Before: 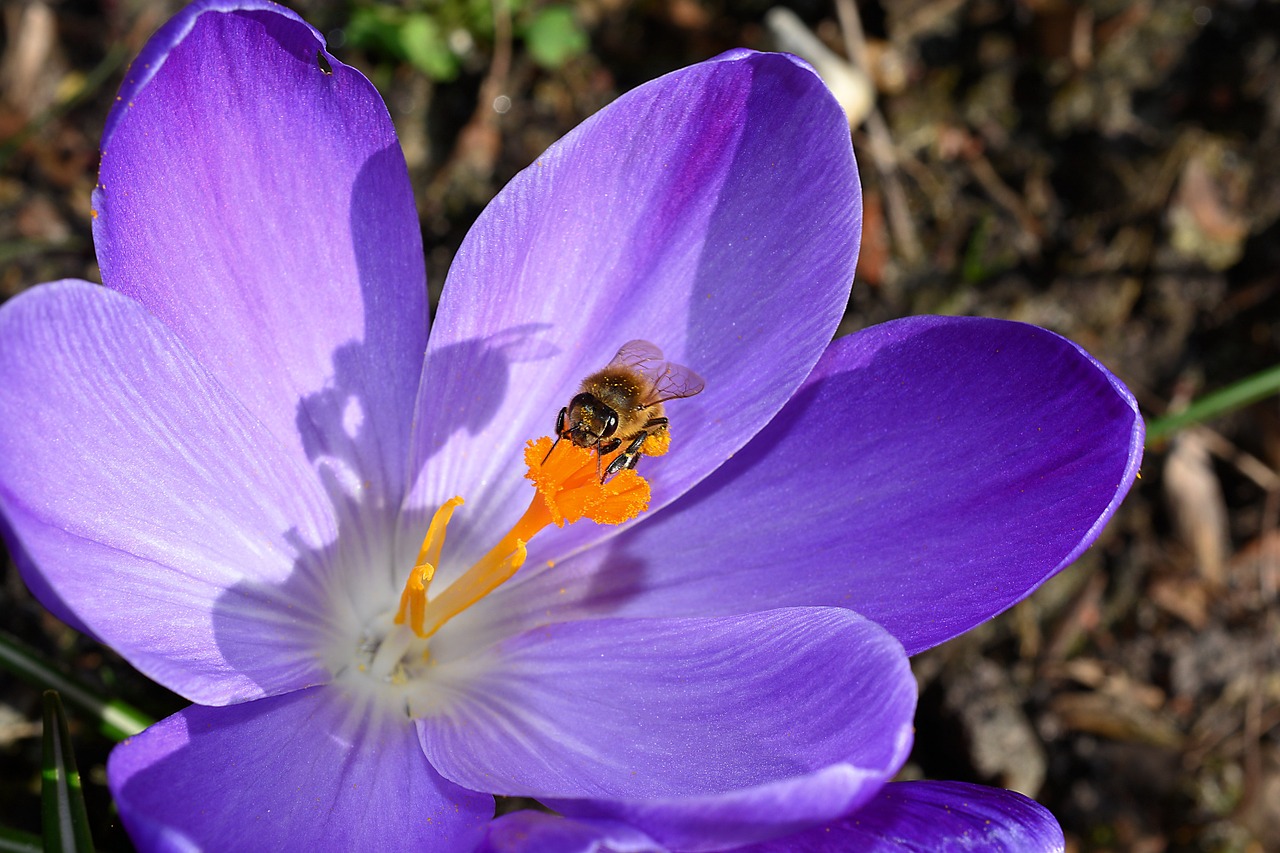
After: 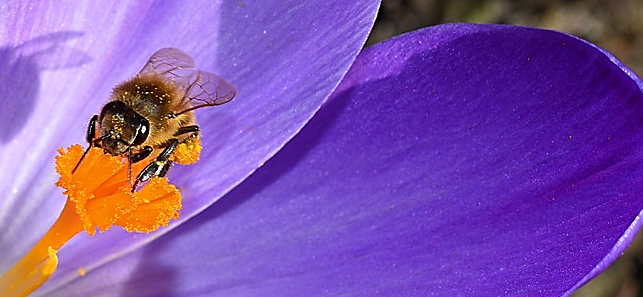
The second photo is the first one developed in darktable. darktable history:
sharpen: on, module defaults
crop: left 36.702%, top 34.341%, right 13.053%, bottom 30.814%
